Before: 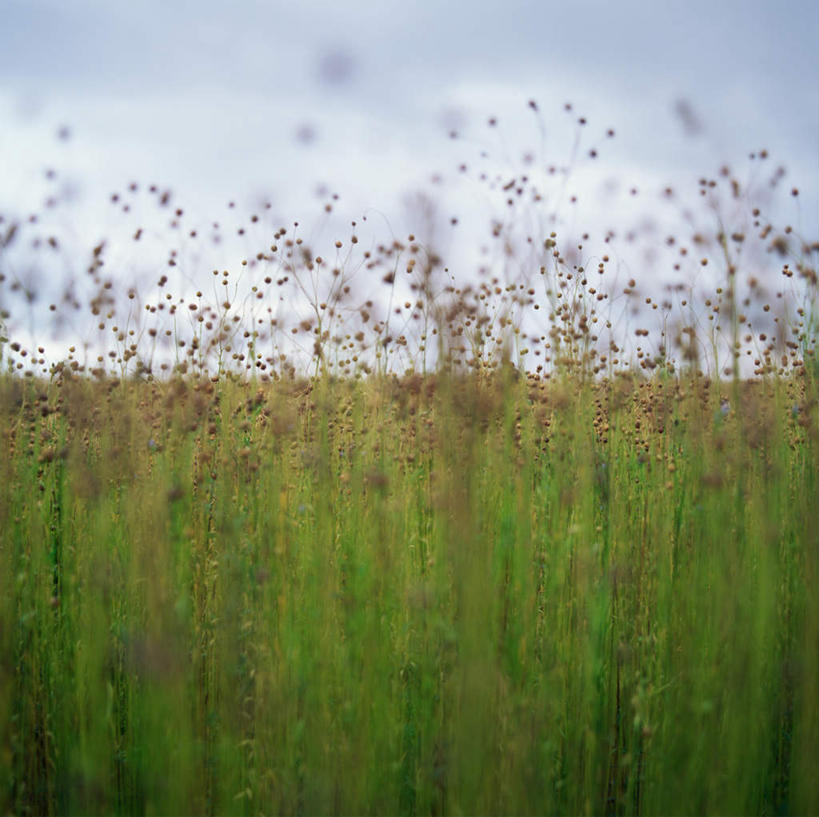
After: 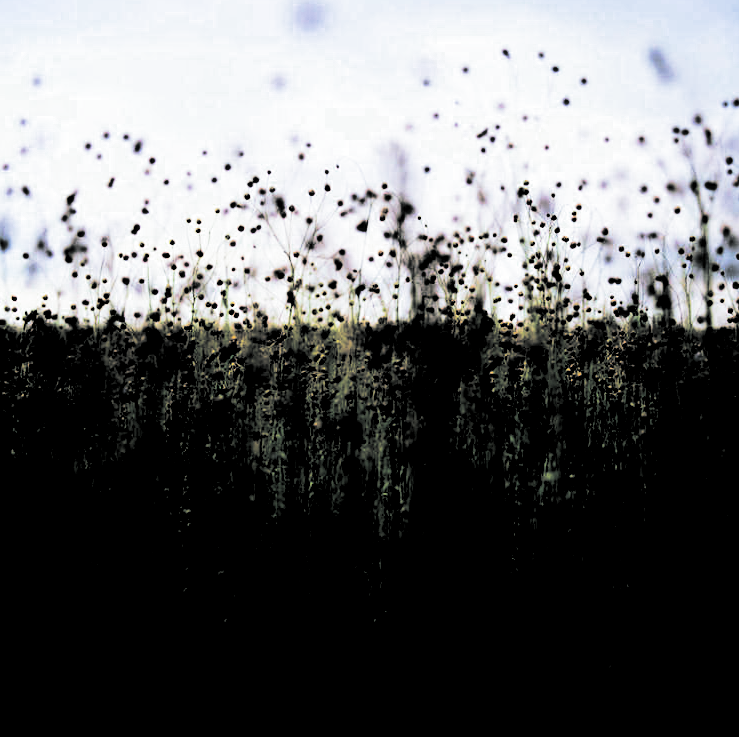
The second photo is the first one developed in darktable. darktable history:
contrast brightness saturation: contrast 0.77, brightness -1, saturation 1
shadows and highlights: shadows 25, highlights -25
split-toning: shadows › hue 190.8°, shadows › saturation 0.05, highlights › hue 54°, highlights › saturation 0.05, compress 0%
crop: left 3.305%, top 6.436%, right 6.389%, bottom 3.258%
